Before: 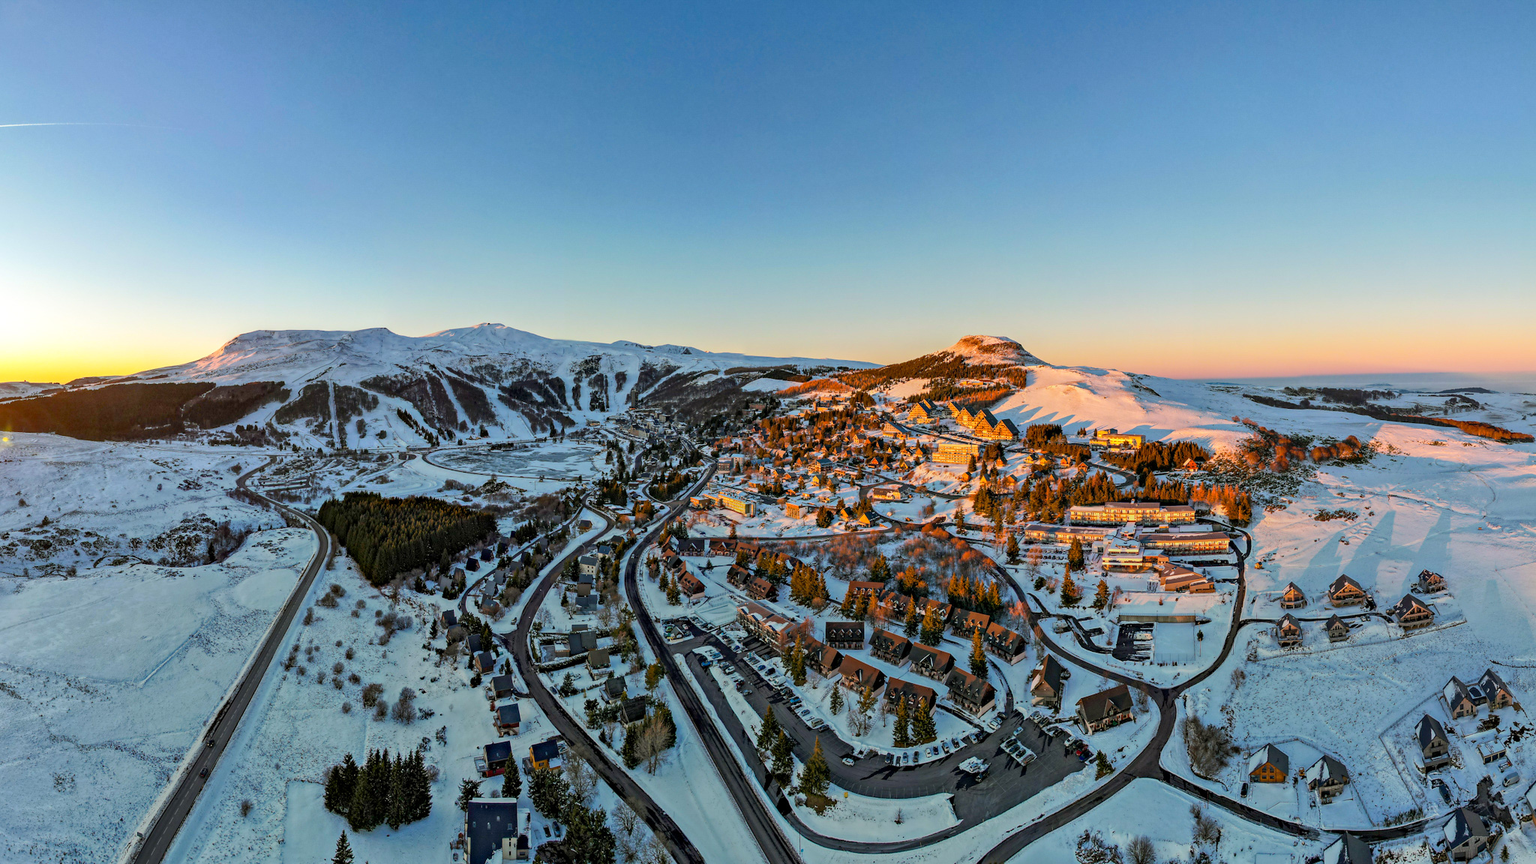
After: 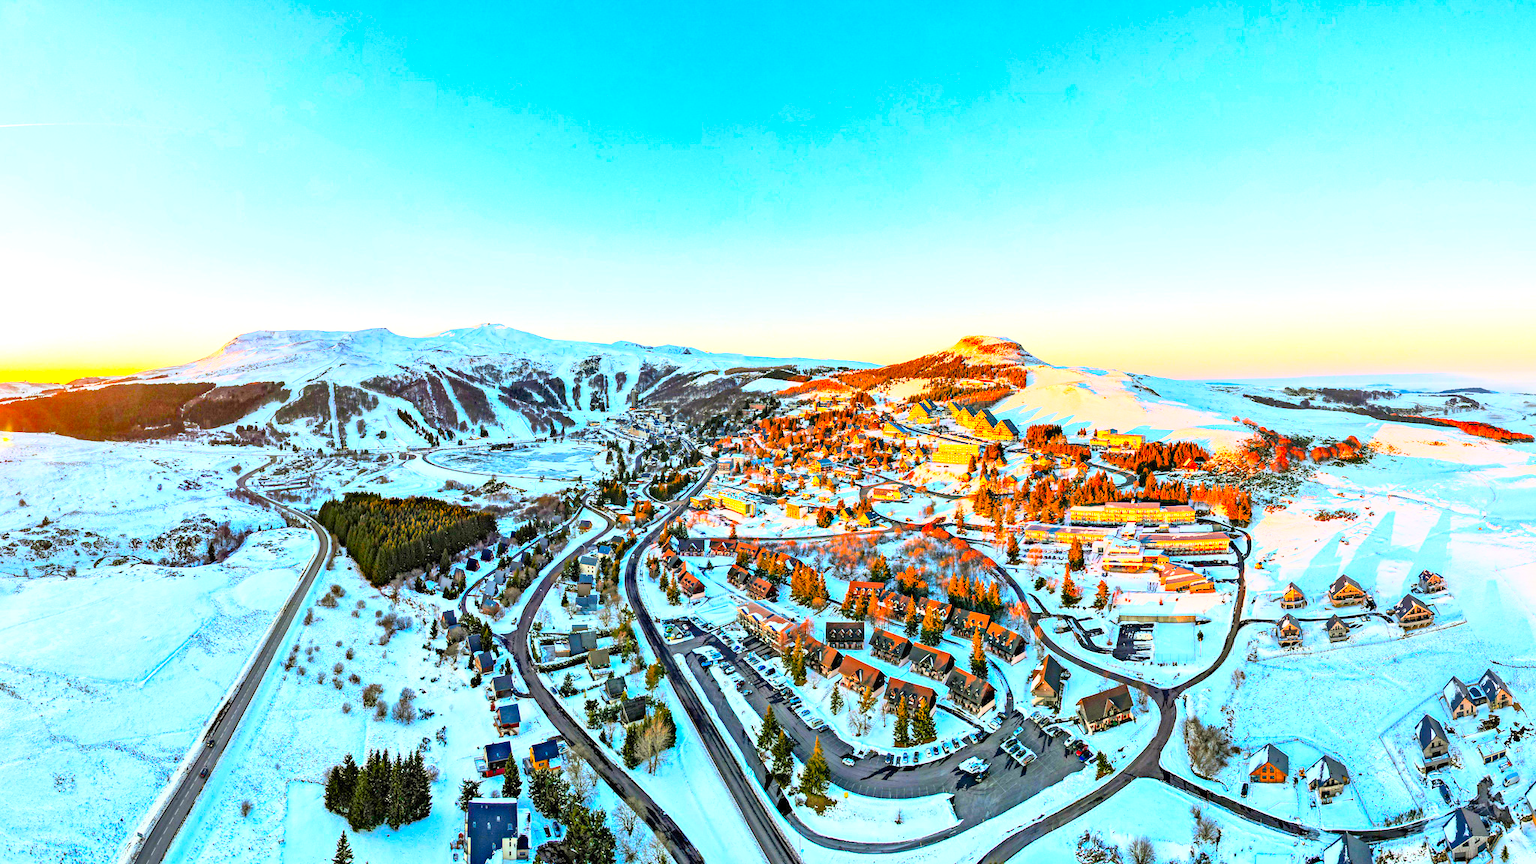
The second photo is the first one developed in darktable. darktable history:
contrast brightness saturation: contrast 0.195, brightness 0.191, saturation 0.792
base curve: curves: ch0 [(0, 0) (0.666, 0.806) (1, 1)], preserve colors none
exposure: exposure 1.001 EV, compensate highlight preservation false
